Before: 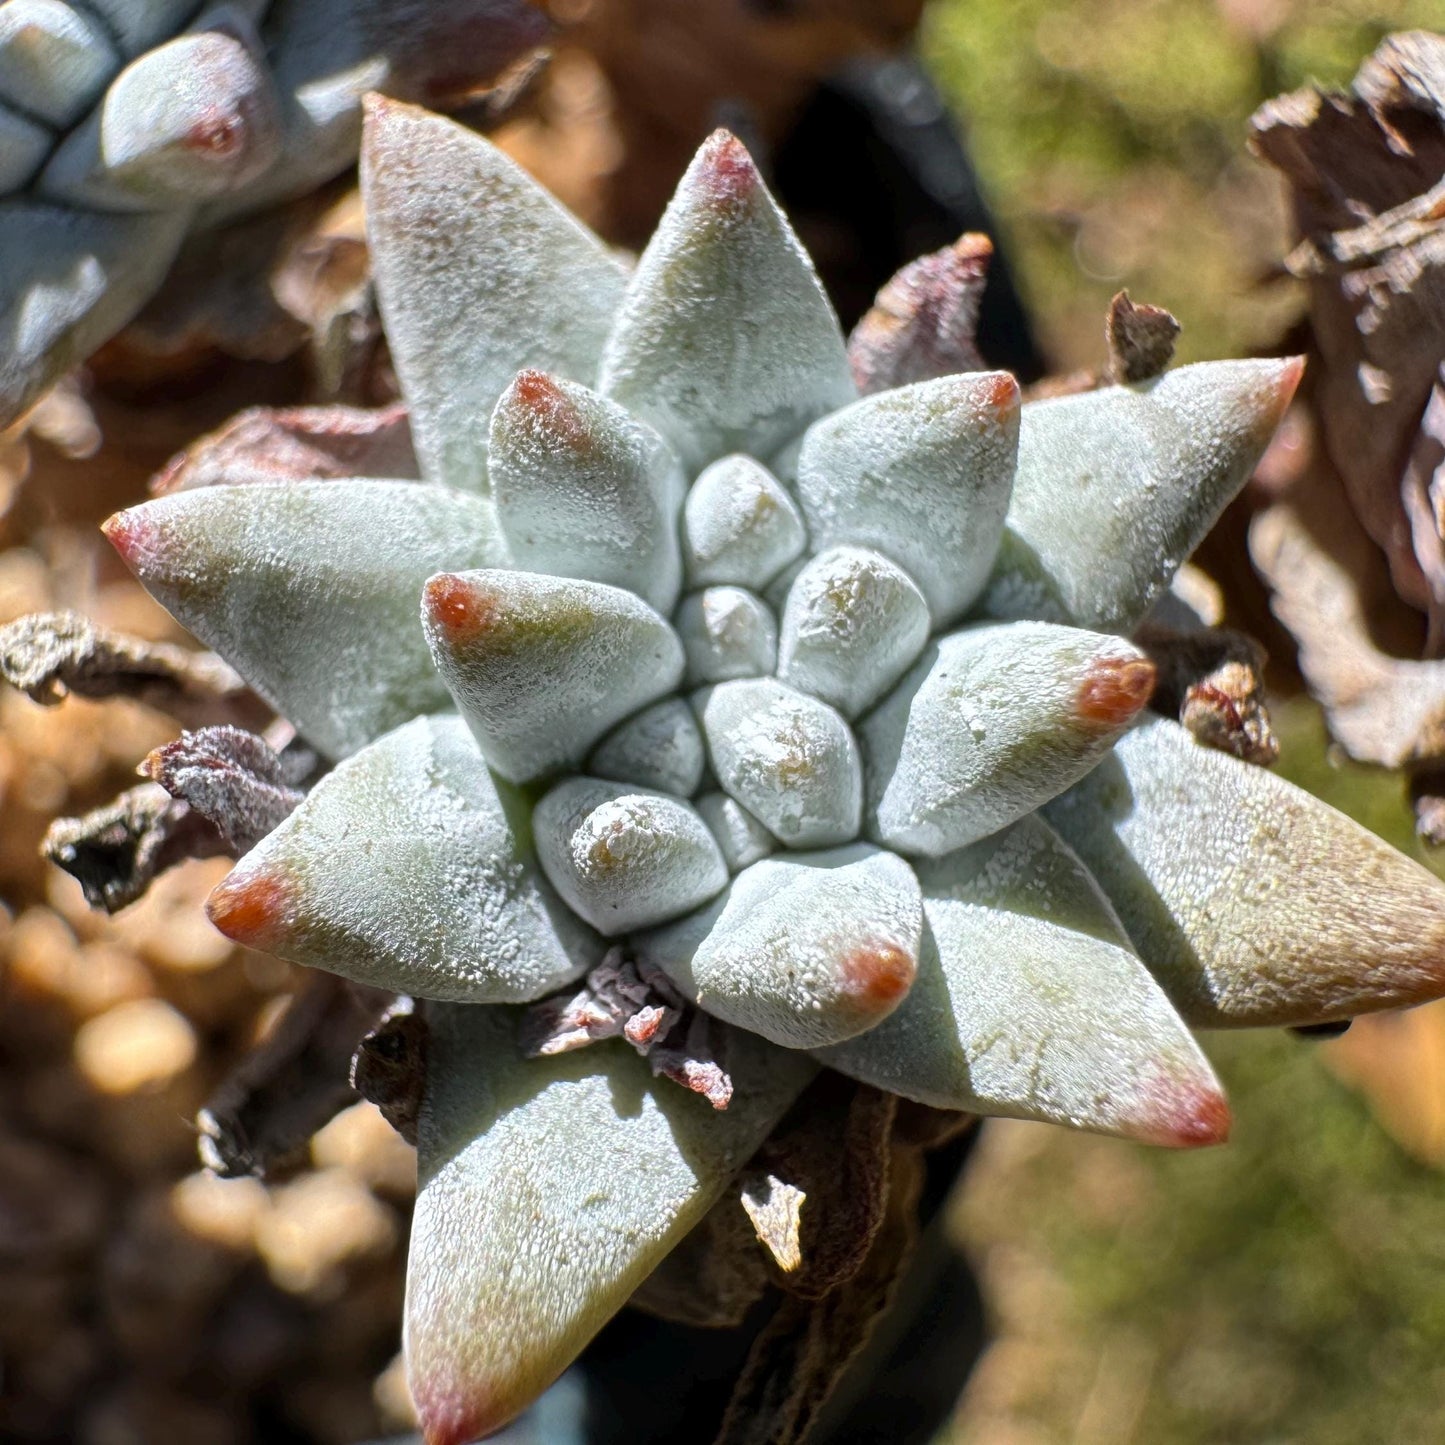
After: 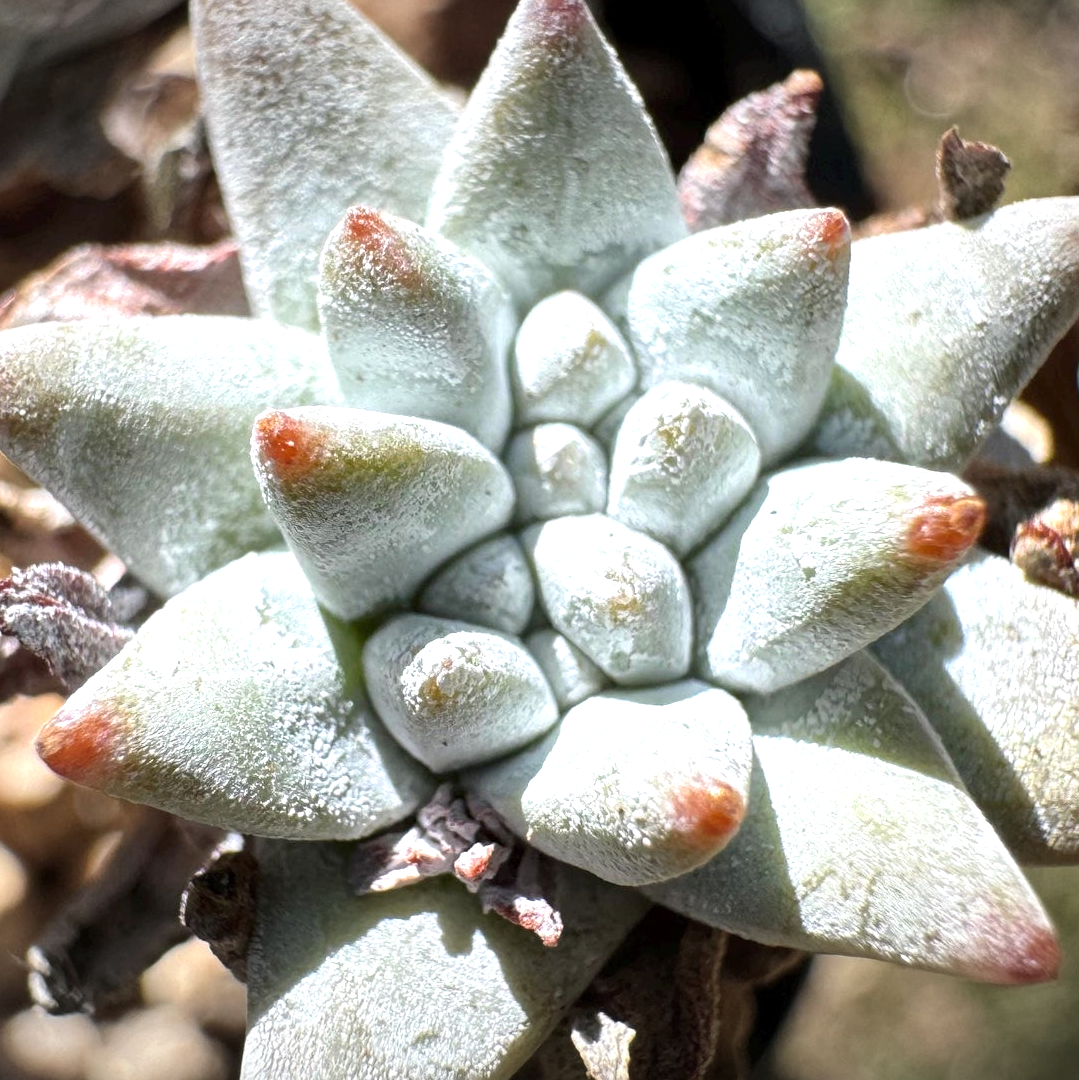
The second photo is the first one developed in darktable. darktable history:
exposure: exposure 0.7 EV, compensate highlight preservation false
vignetting: fall-off radius 100%, width/height ratio 1.337
crop and rotate: left 11.831%, top 11.346%, right 13.429%, bottom 13.899%
